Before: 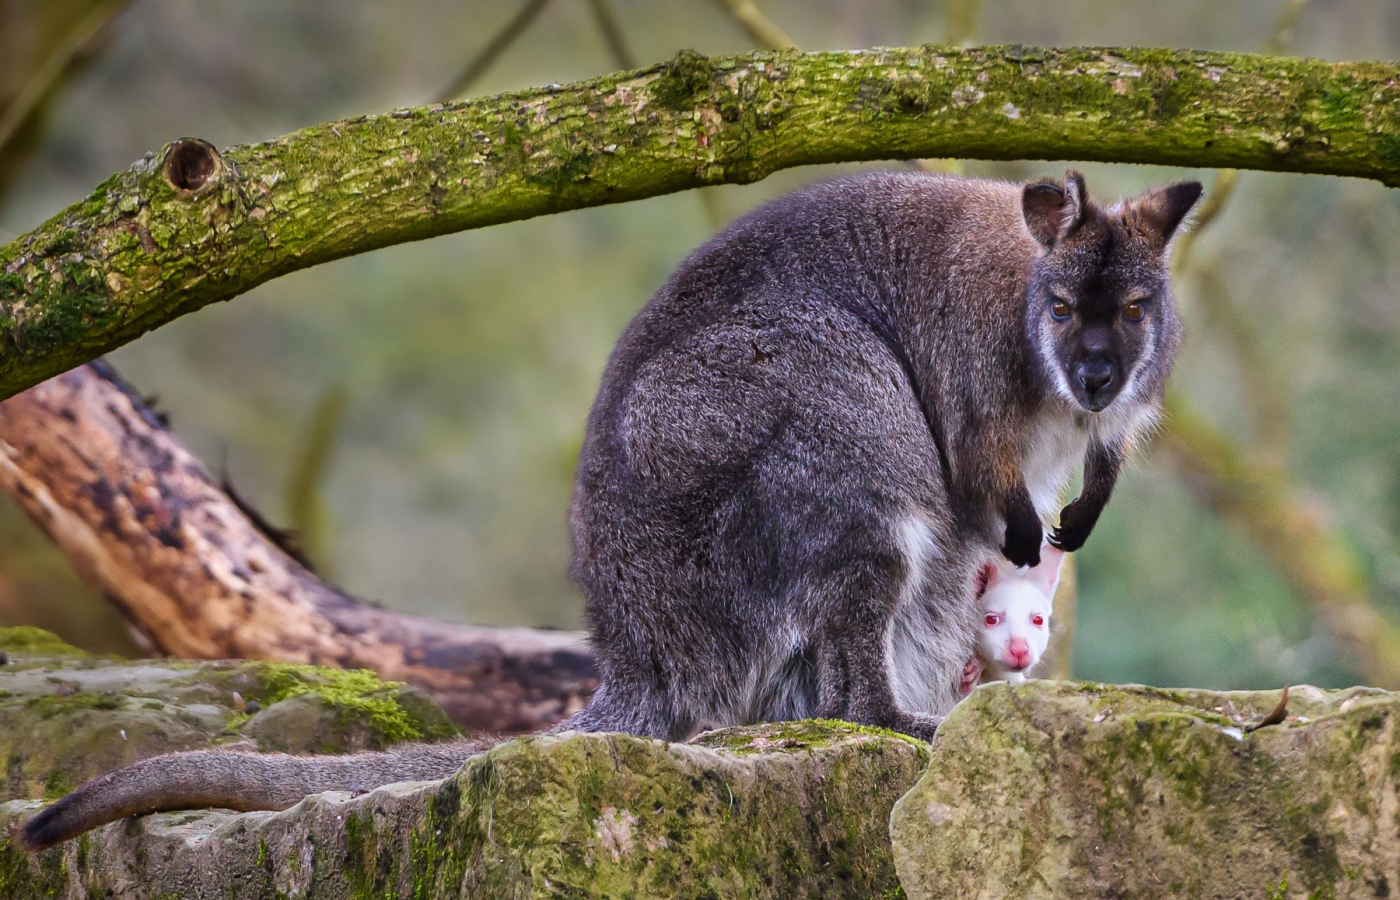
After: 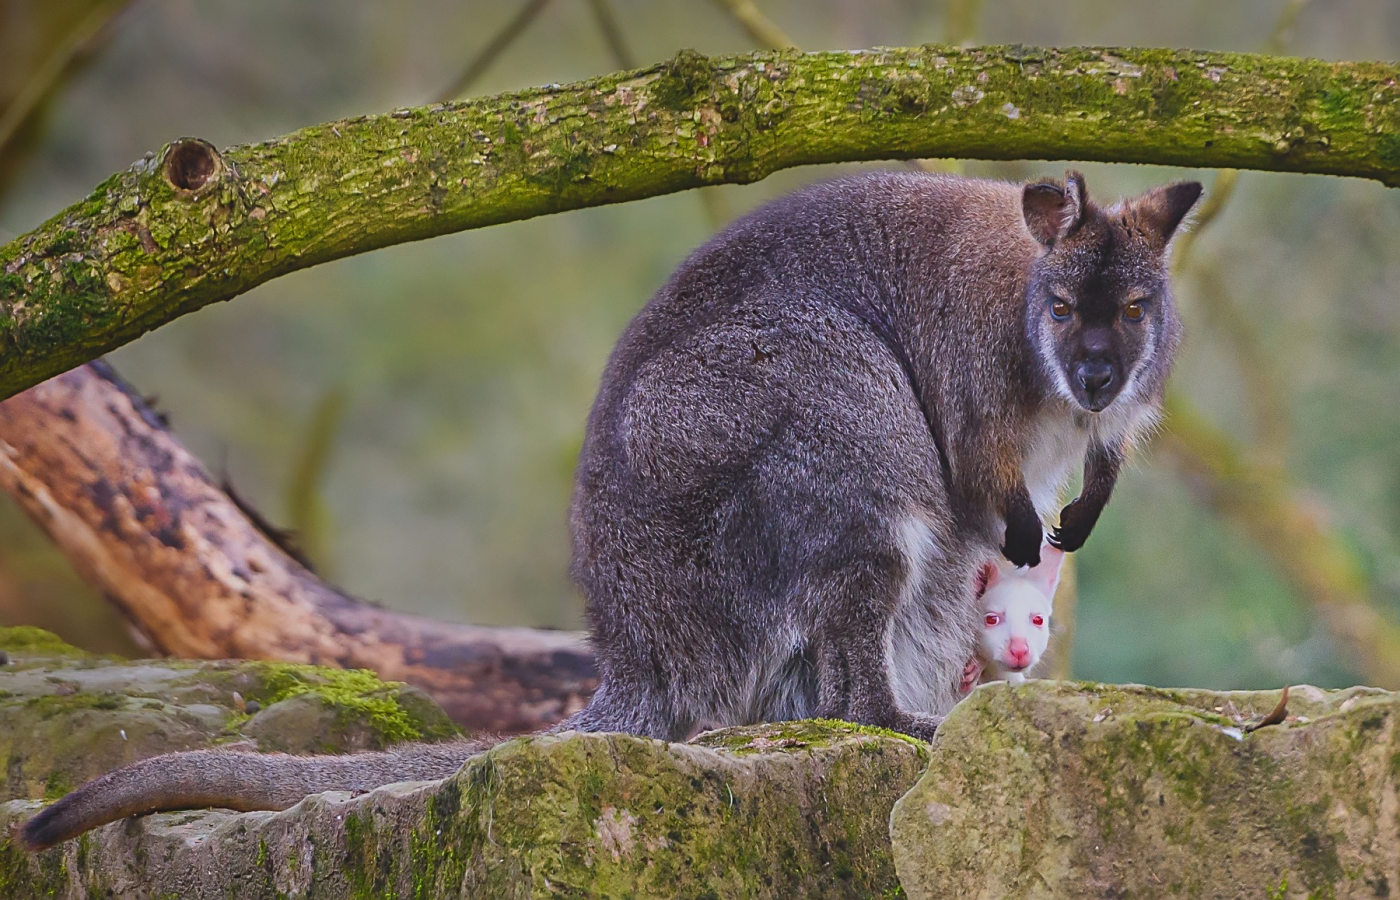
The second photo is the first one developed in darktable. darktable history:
sharpen: on, module defaults
local contrast: detail 72%
